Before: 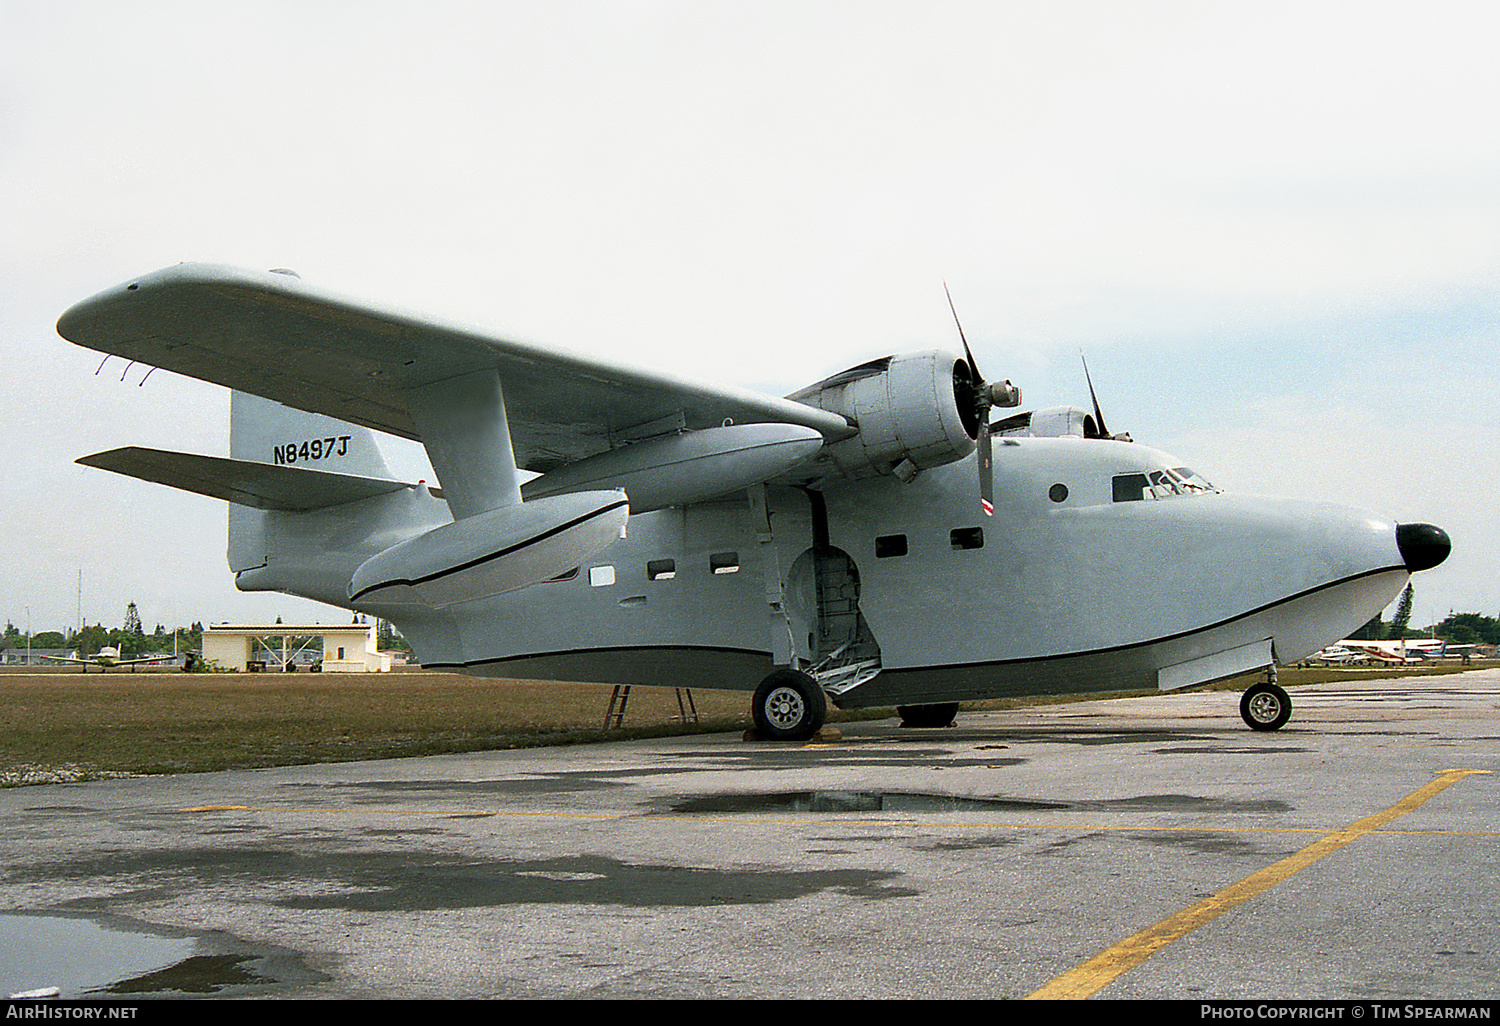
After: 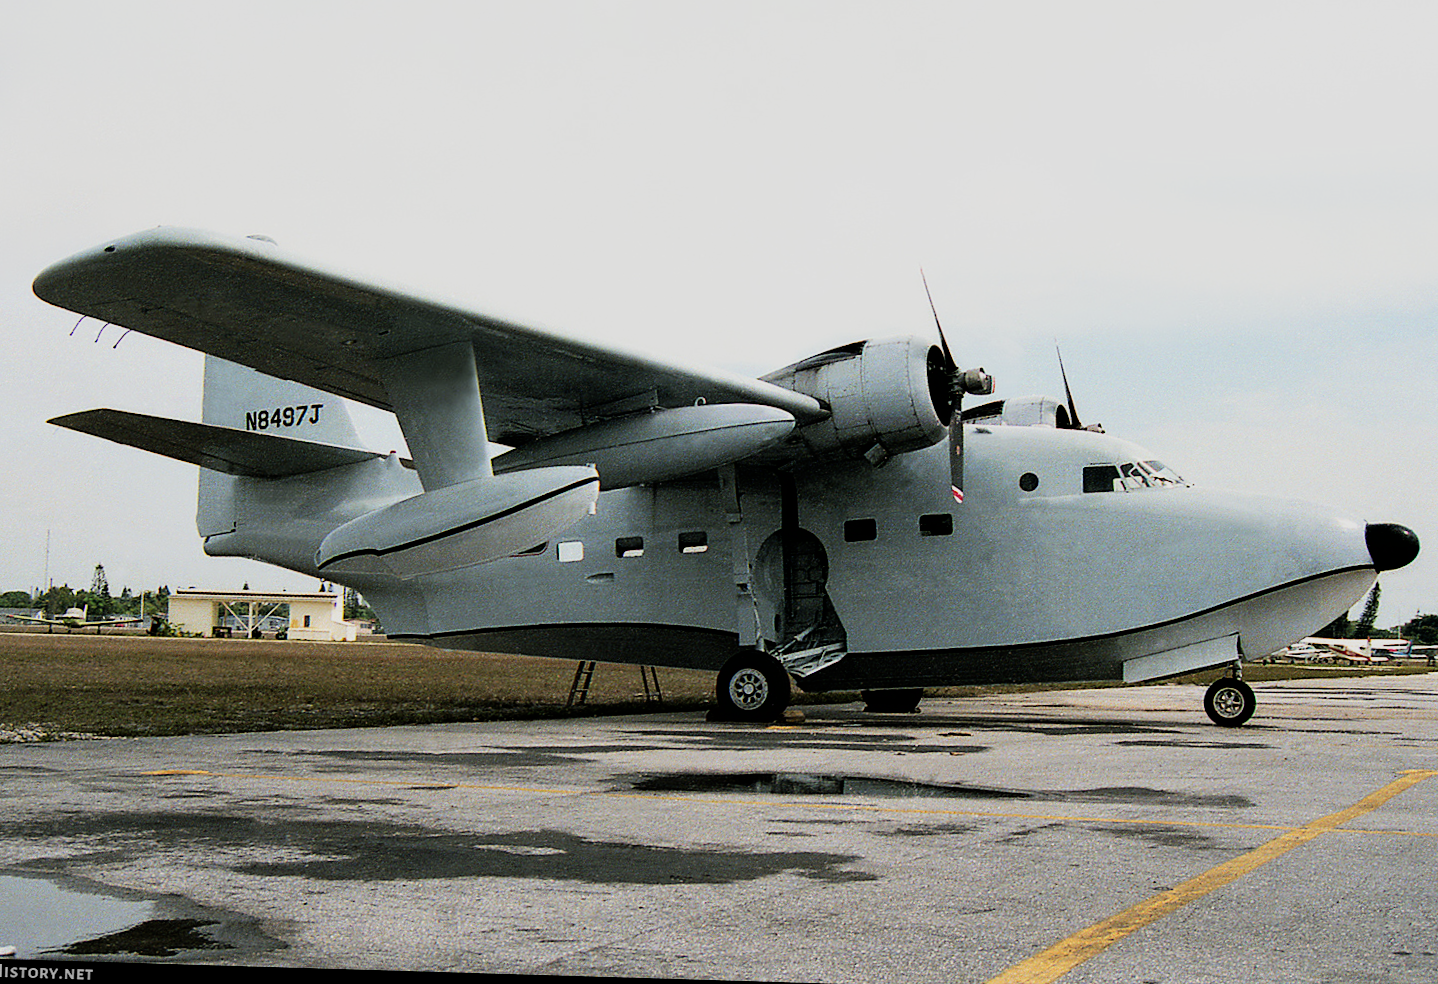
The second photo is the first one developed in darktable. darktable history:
crop and rotate: angle -1.69°
filmic rgb: black relative exposure -5 EV, hardness 2.88, contrast 1.3, highlights saturation mix -30%
